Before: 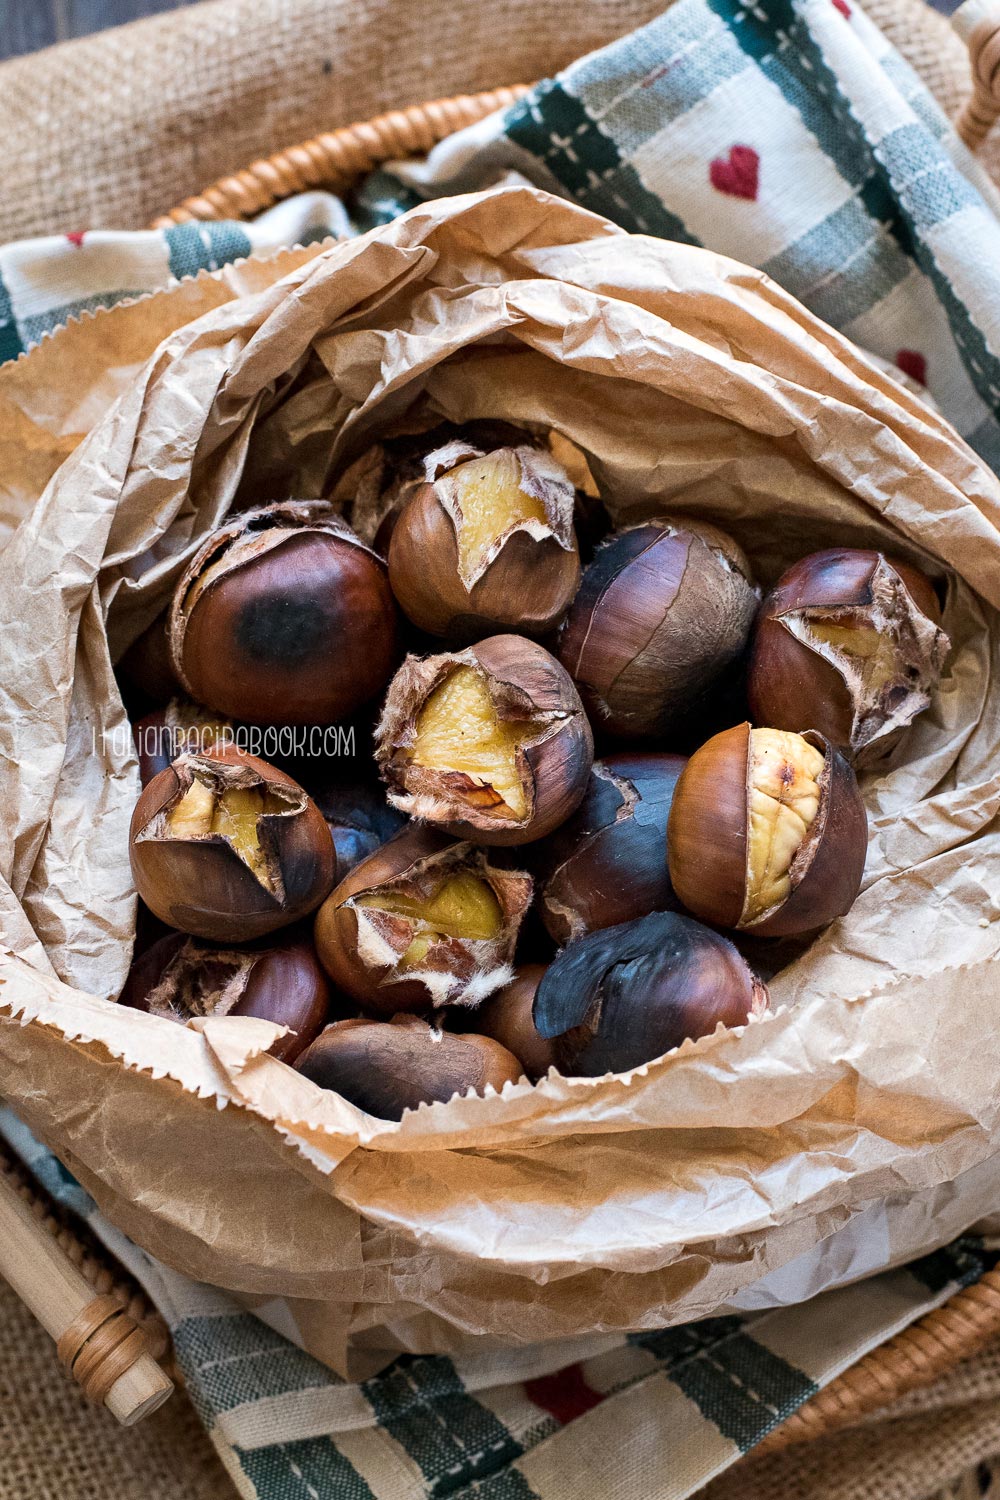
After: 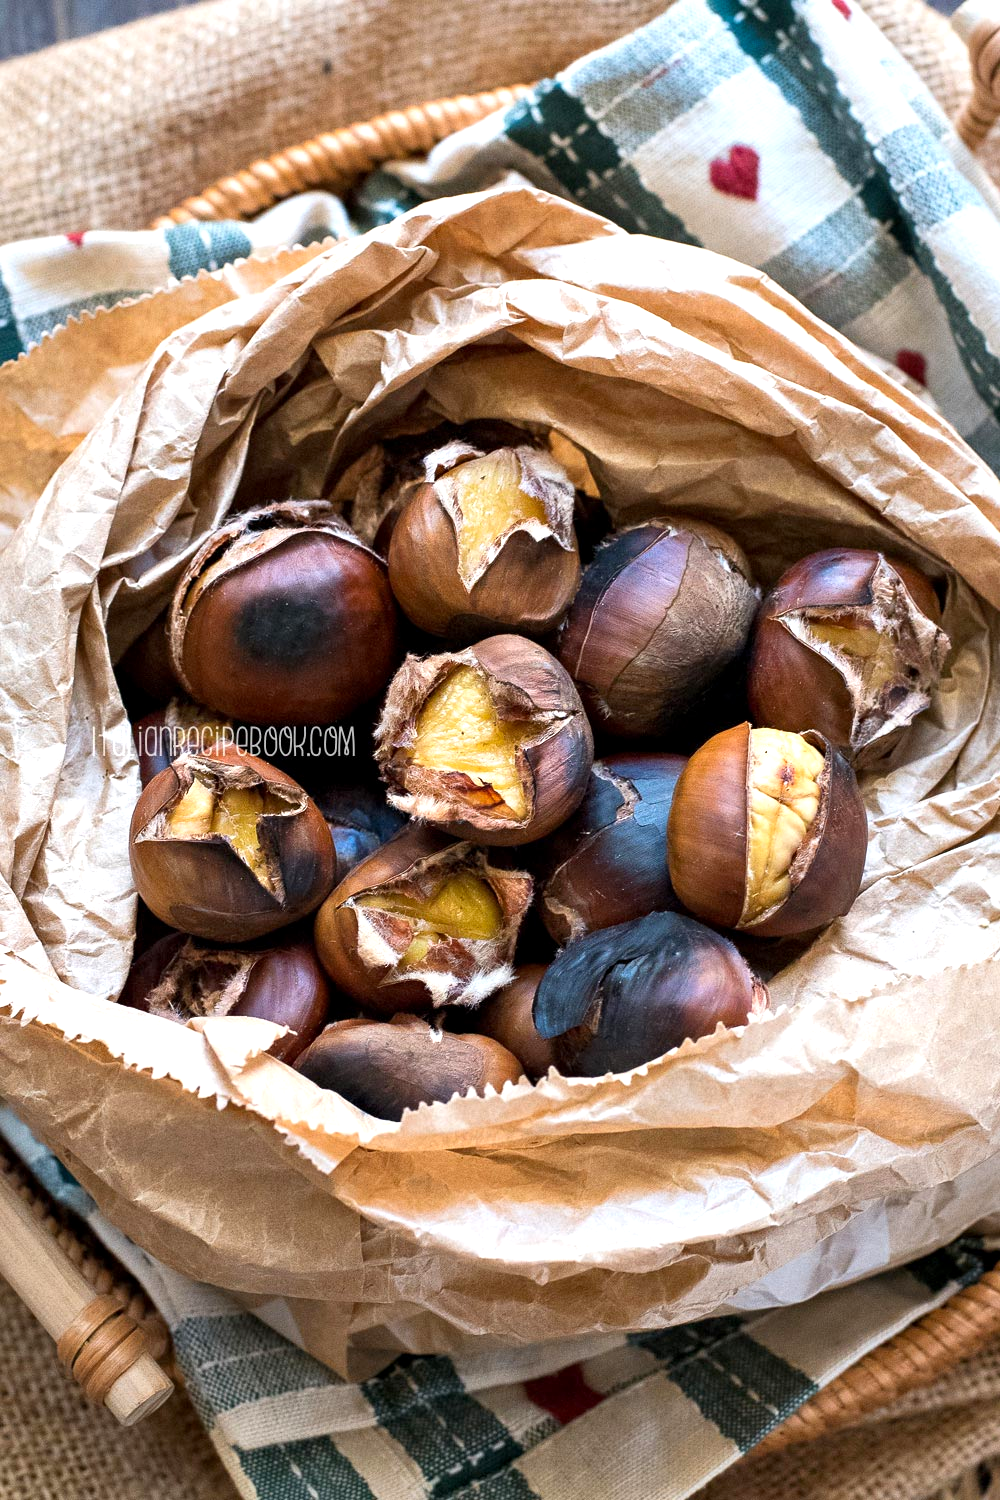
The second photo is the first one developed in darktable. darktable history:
vibrance: on, module defaults
exposure: black level correction 0.001, exposure 0.5 EV, compensate exposure bias true, compensate highlight preservation false
